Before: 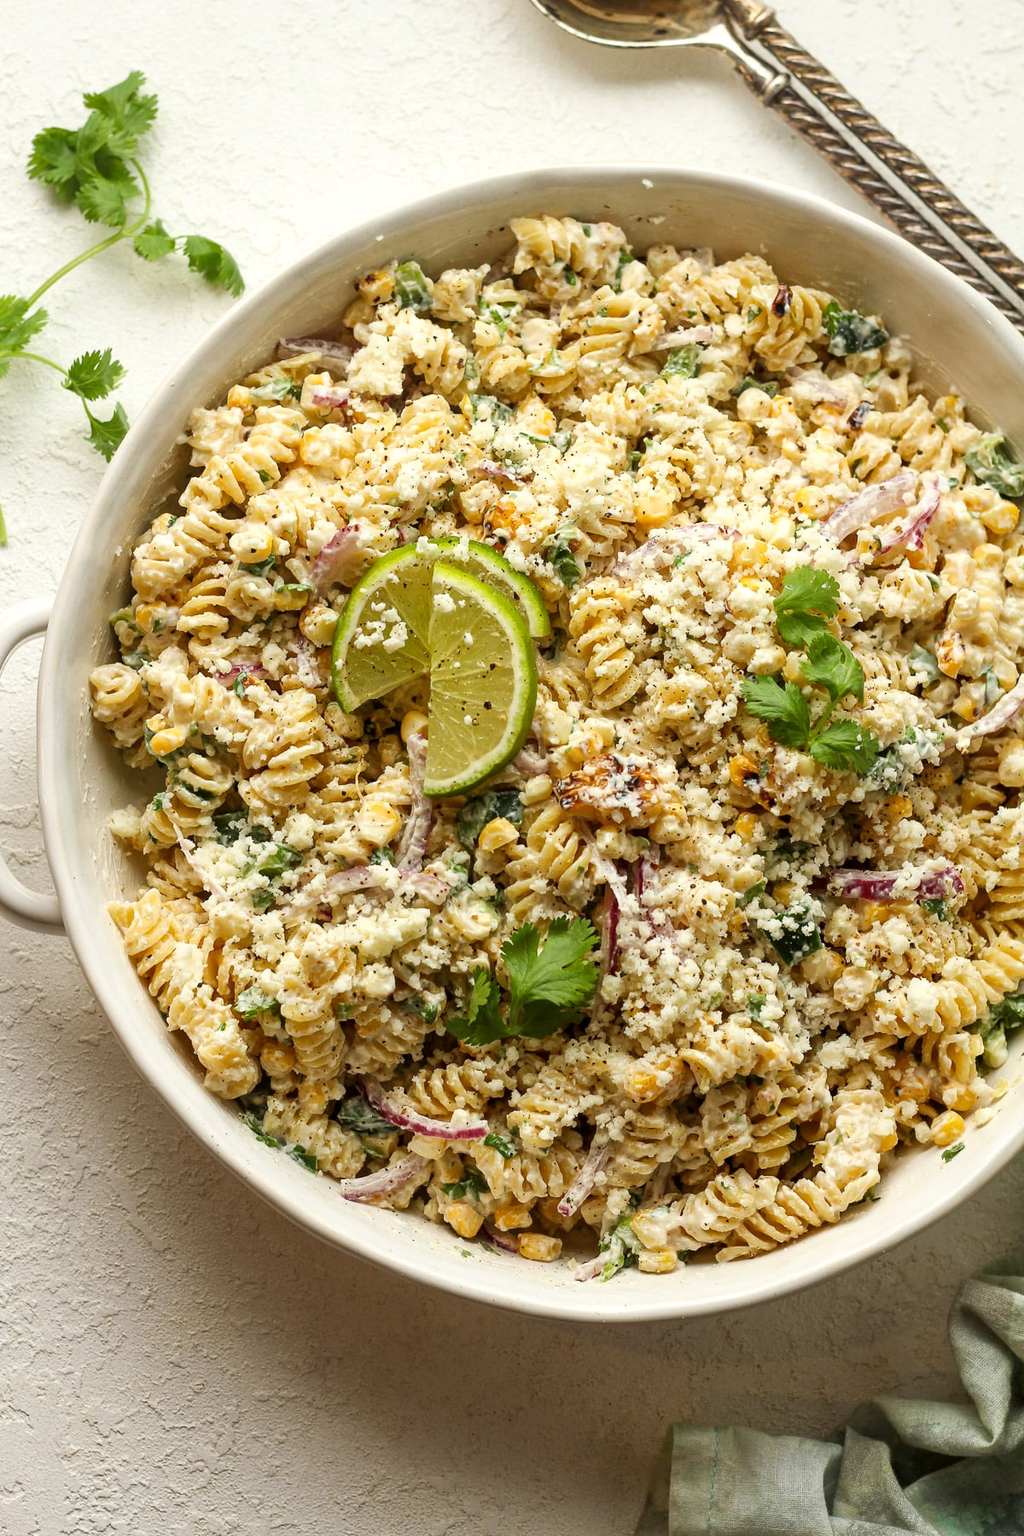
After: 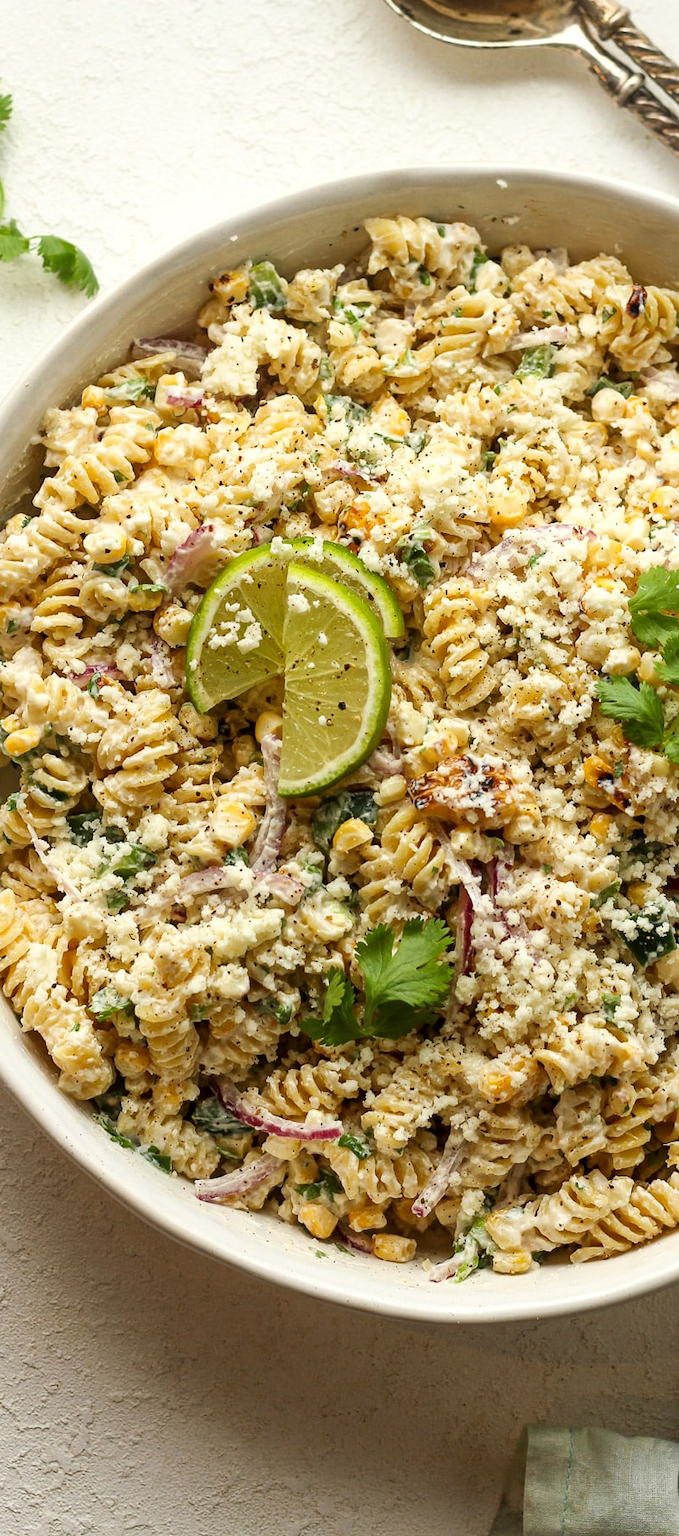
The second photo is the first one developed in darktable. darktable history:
crop and rotate: left 14.302%, right 19.299%
